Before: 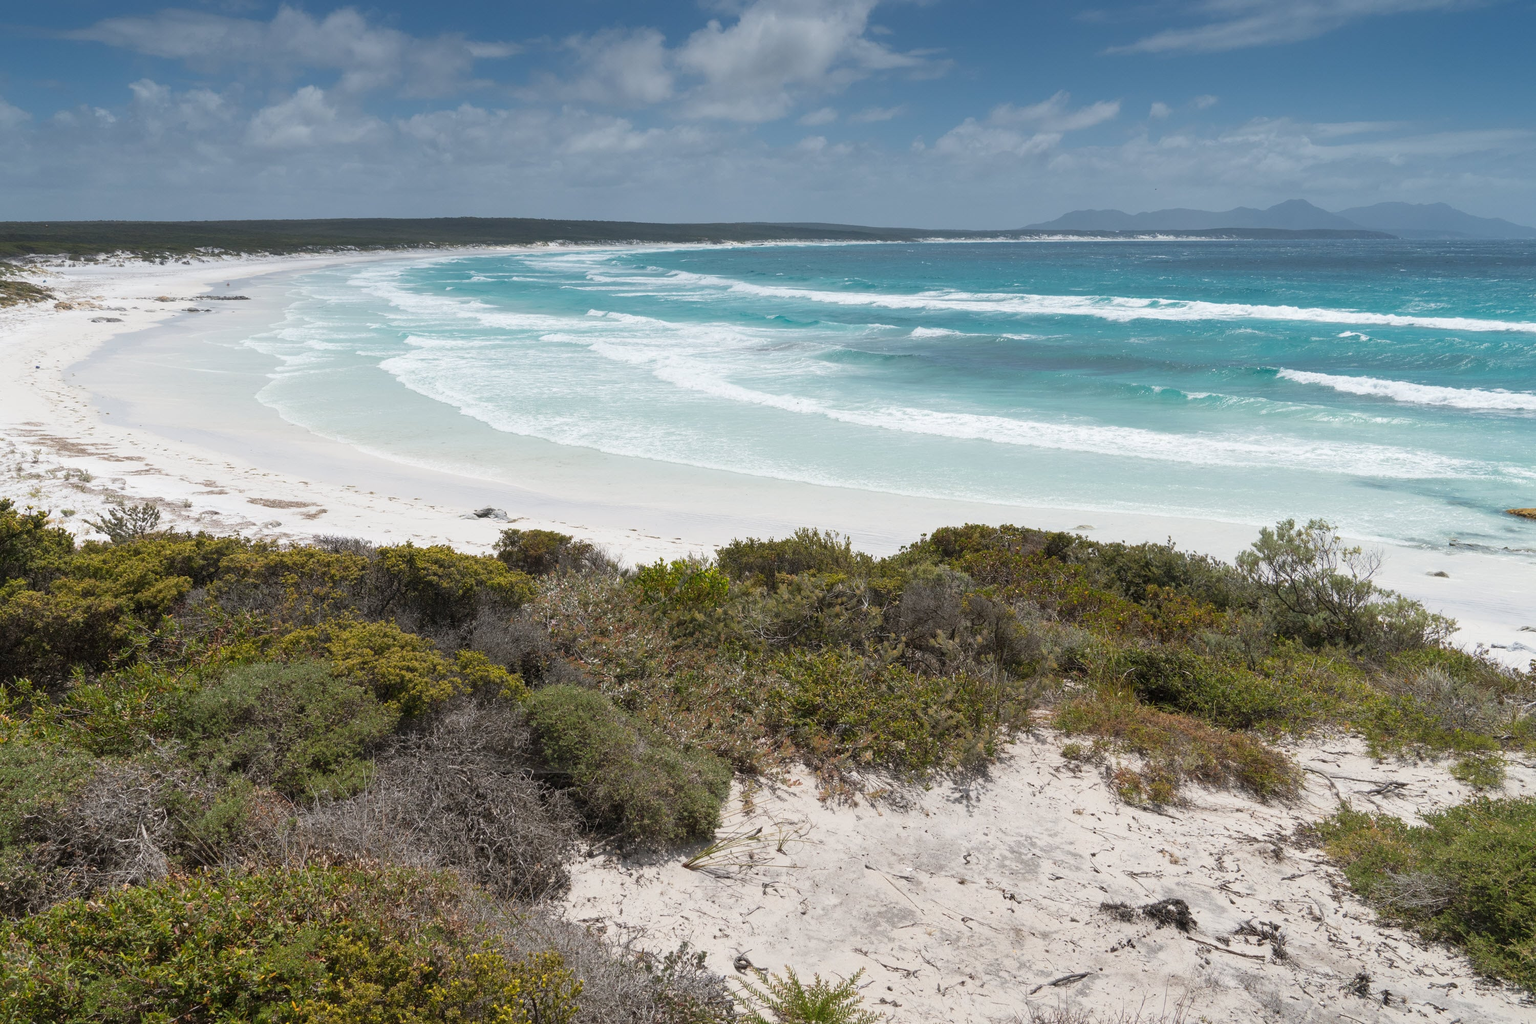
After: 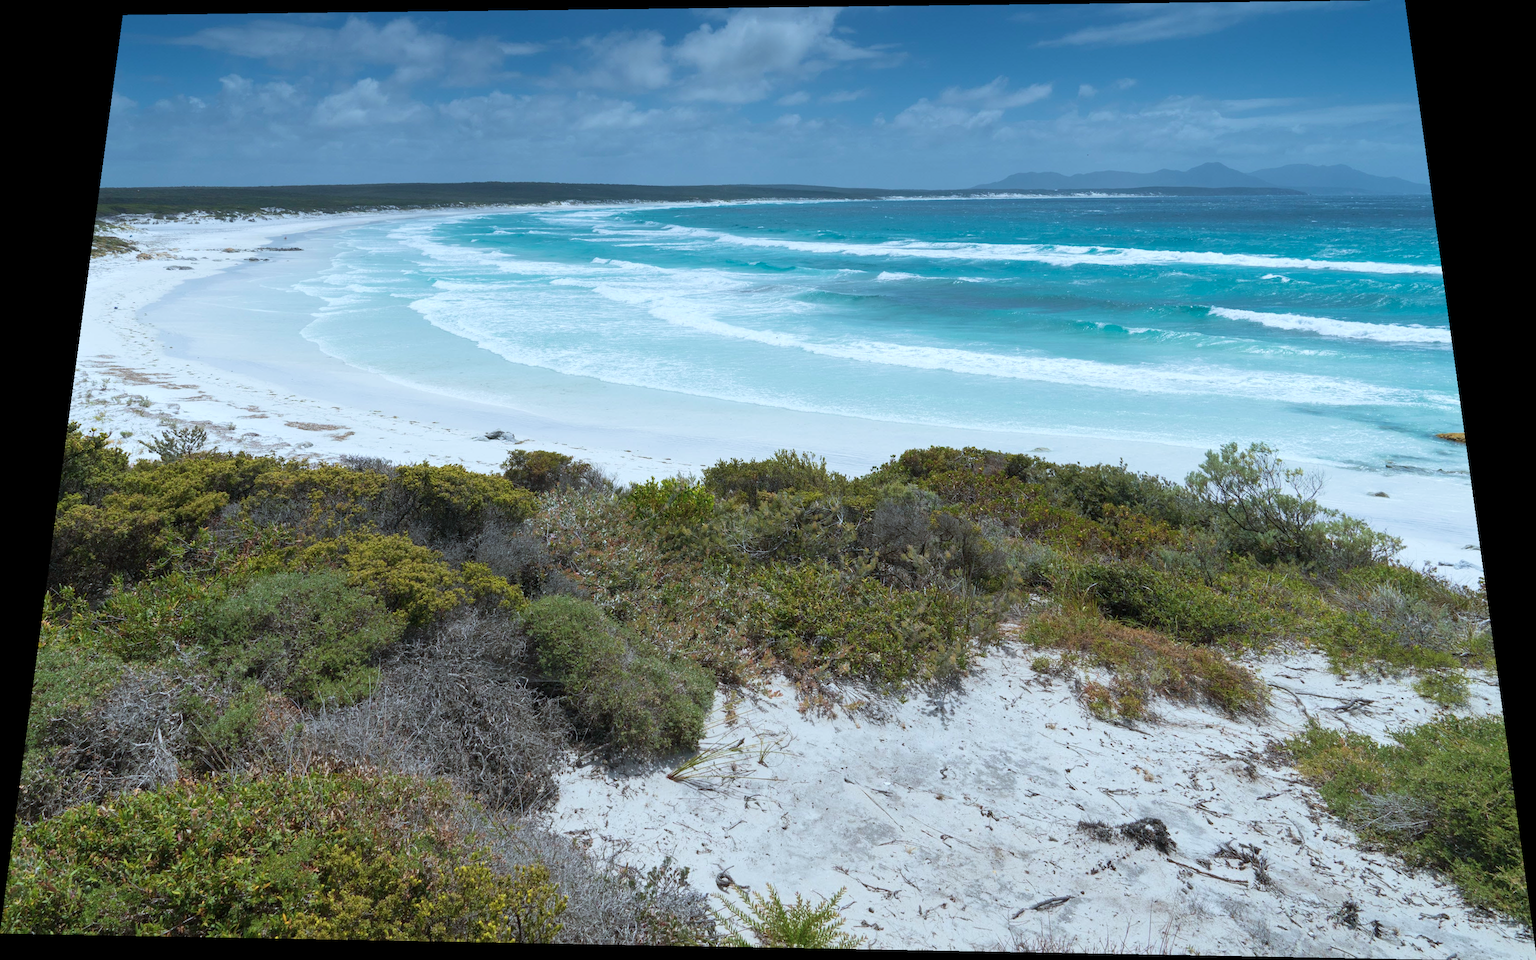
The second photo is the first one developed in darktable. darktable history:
velvia: on, module defaults
rotate and perspective: rotation 0.128°, lens shift (vertical) -0.181, lens shift (horizontal) -0.044, shear 0.001, automatic cropping off
color calibration: illuminant F (fluorescent), F source F9 (Cool White Deluxe 4150 K) – high CRI, x 0.374, y 0.373, temperature 4158.34 K
